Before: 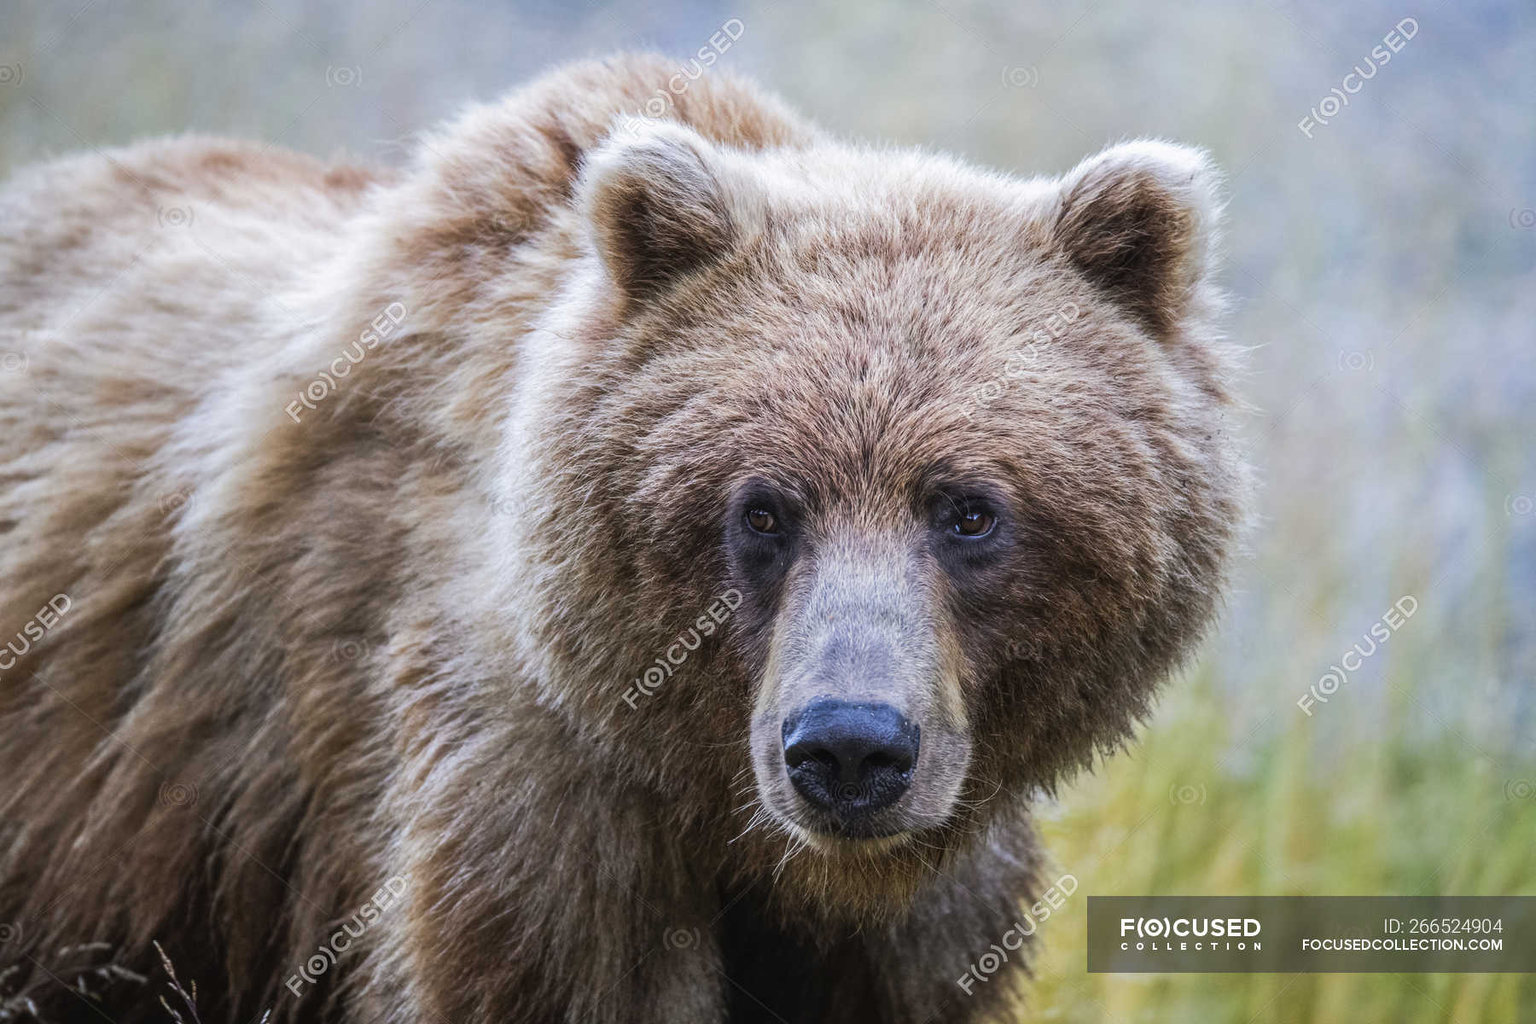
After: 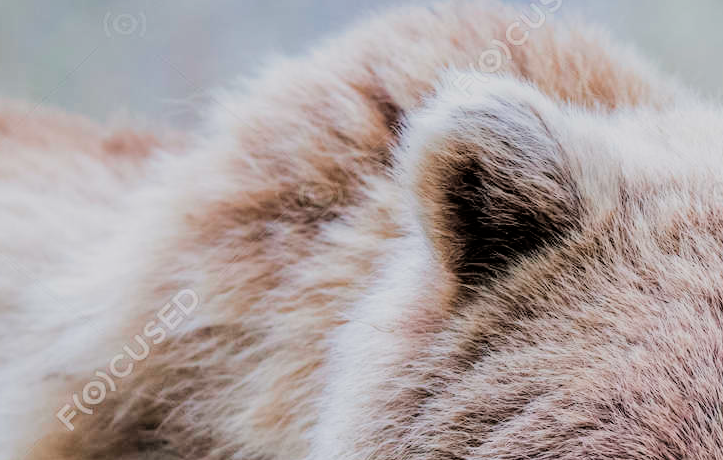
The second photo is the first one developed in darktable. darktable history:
filmic rgb: black relative exposure -4.4 EV, white relative exposure 5.03 EV, hardness 2.17, latitude 39.4%, contrast 1.147, highlights saturation mix 10.37%, shadows ↔ highlights balance 0.908%
crop: left 15.469%, top 5.42%, right 44.355%, bottom 56.199%
